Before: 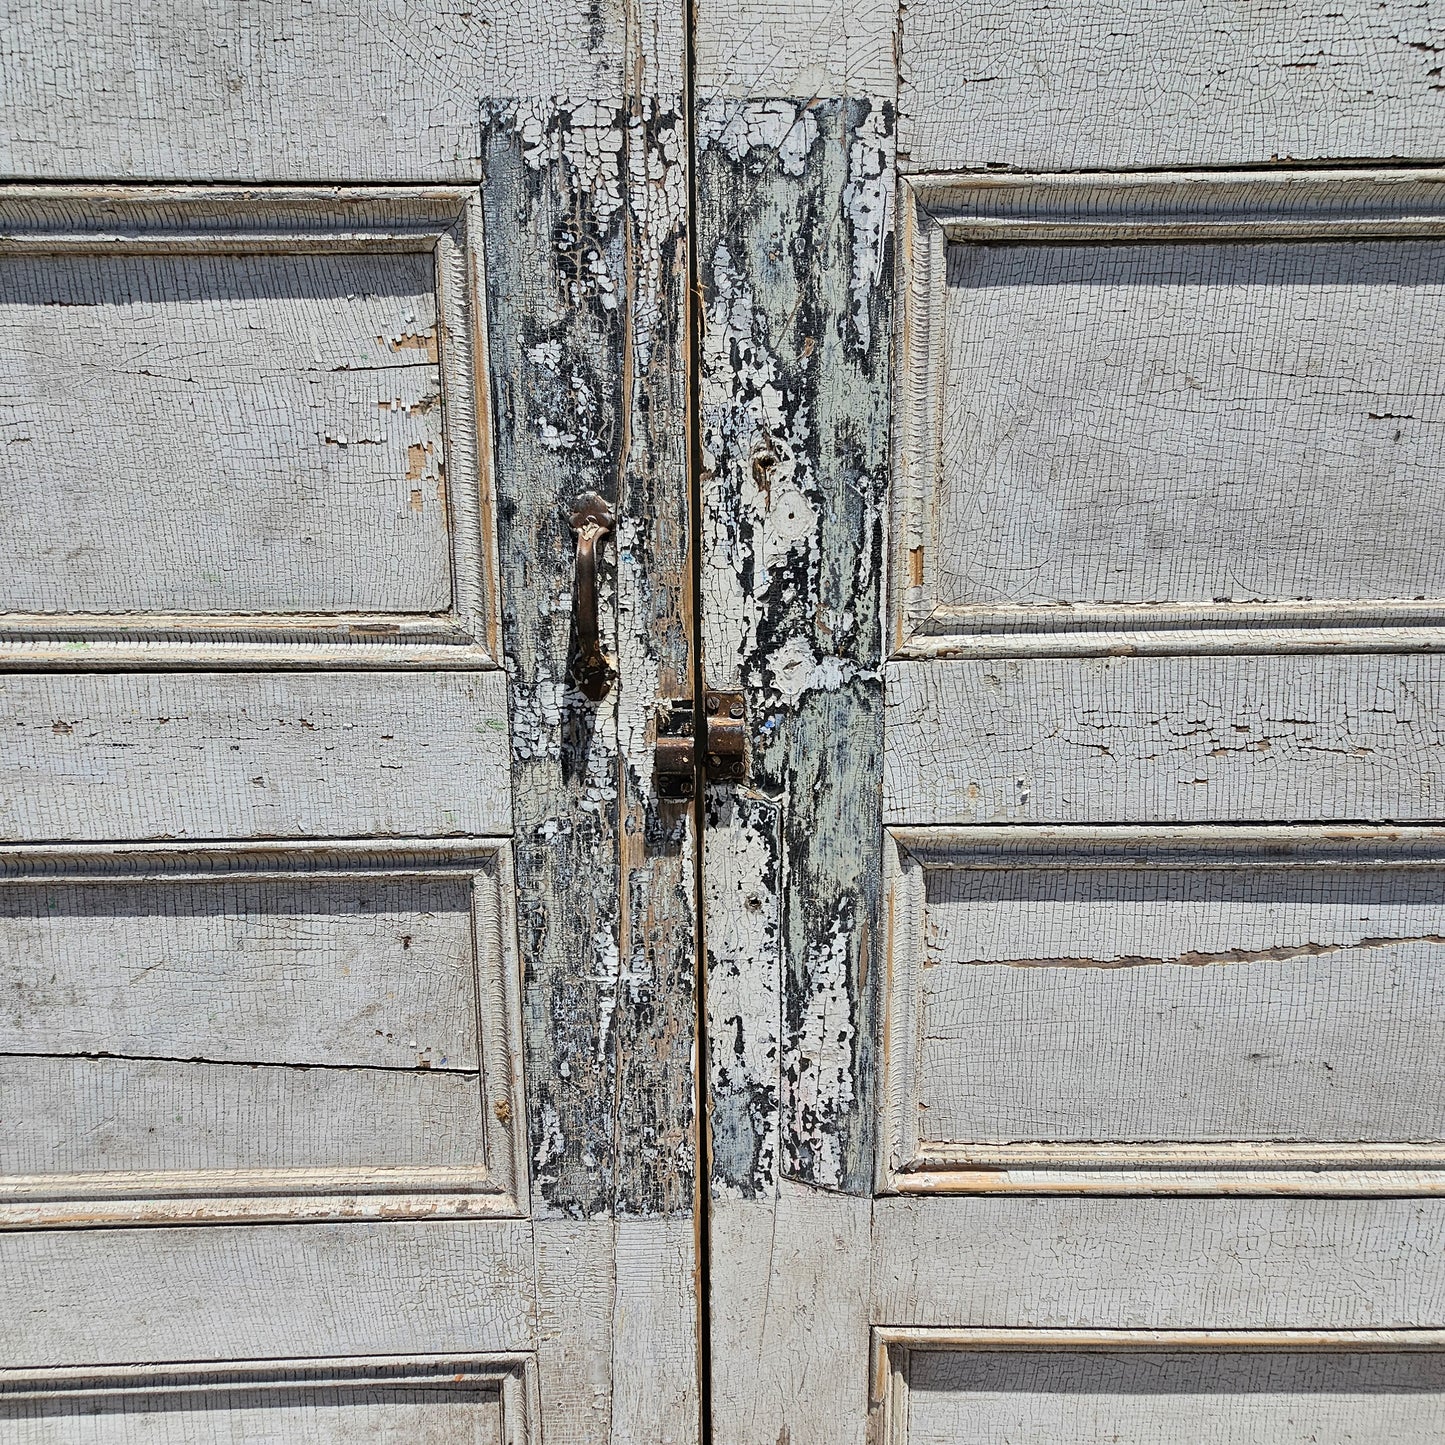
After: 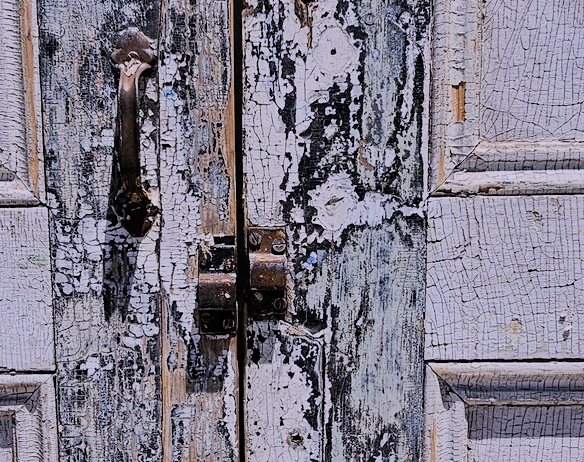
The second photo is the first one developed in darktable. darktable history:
filmic rgb: black relative exposure -7.65 EV, white relative exposure 4.56 EV, hardness 3.61
crop: left 31.751%, top 32.172%, right 27.8%, bottom 35.83%
exposure: compensate highlight preservation false
white balance: red 1.042, blue 1.17
